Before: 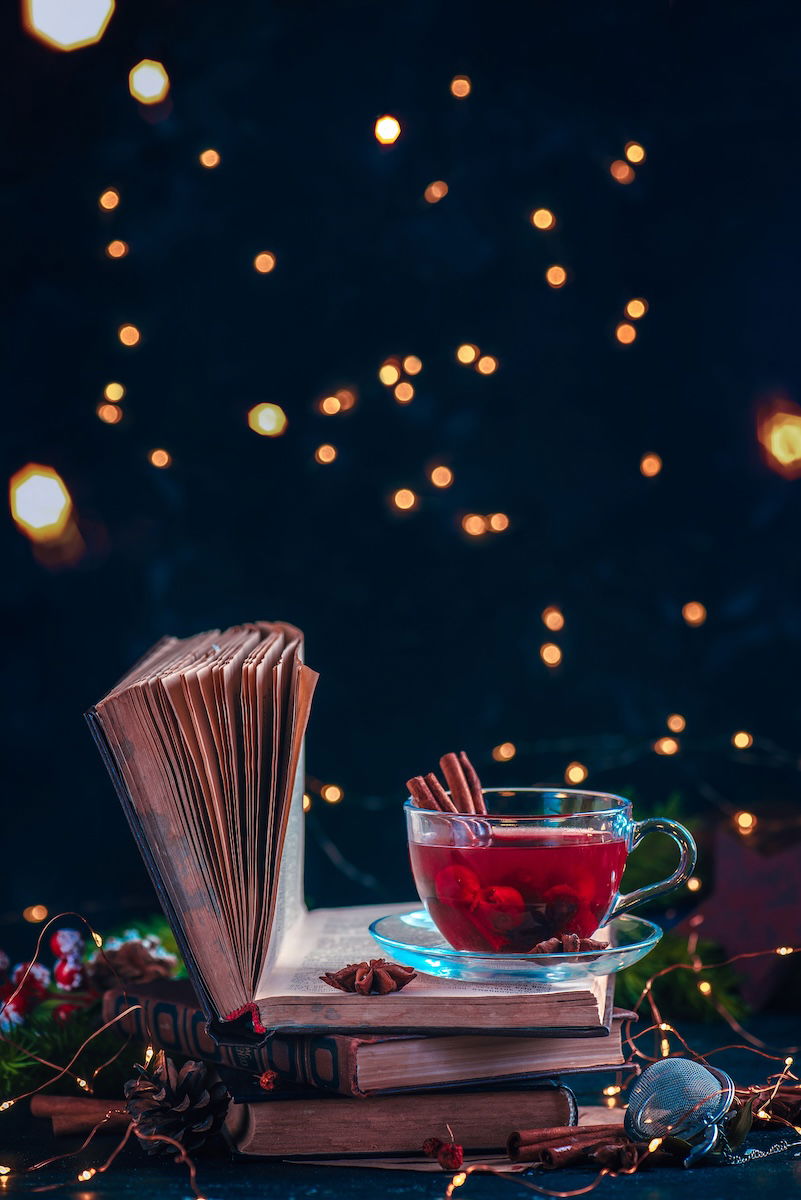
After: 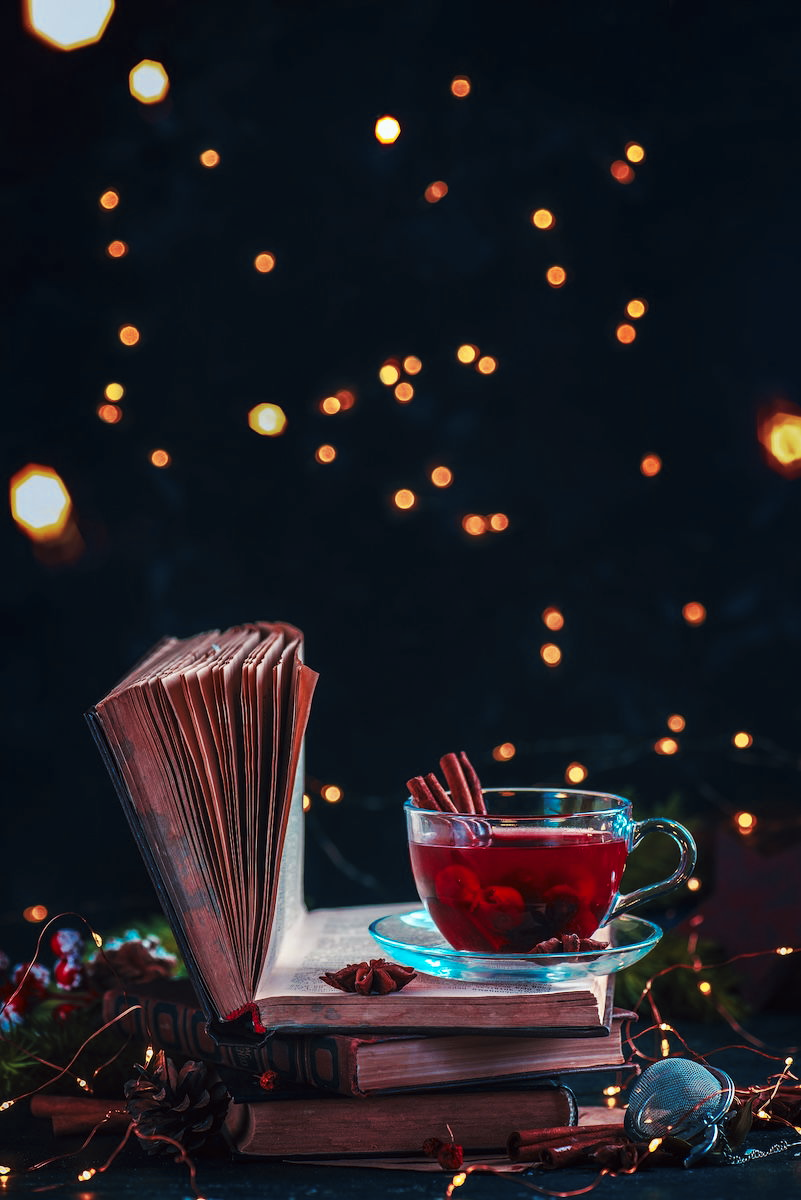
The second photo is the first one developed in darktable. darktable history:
tone curve: curves: ch0 [(0, 0) (0.003, 0.003) (0.011, 0.011) (0.025, 0.022) (0.044, 0.039) (0.069, 0.055) (0.1, 0.074) (0.136, 0.101) (0.177, 0.134) (0.224, 0.171) (0.277, 0.216) (0.335, 0.277) (0.399, 0.345) (0.468, 0.427) (0.543, 0.526) (0.623, 0.636) (0.709, 0.731) (0.801, 0.822) (0.898, 0.917) (1, 1)], preserve colors none
color look up table: target L [96.1, 96.45, 96.82, 93.97, 86.13, 88.46, 89.56, 80.12, 83.92, 61.54, 58.74, 55.19, 34.05, 4.357, 200.27, 87.93, 83.92, 65.65, 59.1, 59.31, 47.16, 45.82, 40.32, 35.03, 32.06, 21.35, 77.47, 67.35, 54.81, 60.4, 44.14, 54.27, 50.68, 45.78, 35.72, 26.72, 26.13, 25.97, 26.78, 10.85, 2.594, 84.86, 81.46, 77.58, 73.43, 53.49, 51.25, 35.47, 21.58], target a [-18.24, -18.63, -16.66, -37.15, -53.16, -72.02, -29.96, -58.11, -64.66, -14.45, -36.36, -13.96, -12.85, -0.815, 0, 3.806, 6.783, 38.68, 45.42, 17.88, 55.17, 56.78, 24.54, 49.36, 49.16, 42.92, 24.76, 34.22, 50.96, 4.199, 59.25, 27.51, 2.144, 11.48, 52.15, 53.63, 49.5, 25.59, 15.44, 38.38, 11.63, -46.23, -6.253, -33.21, -21.26, -24.73, -6.67, -7.164, -4.696], target b [19.4, 79.22, 85.69, 81.34, -10.98, 60.62, 76.52, 17.98, 68.95, 20.57, 21.67, 41.92, 25.96, 4.654, 0, 19.77, 59.78, 60.53, 14.33, 15.28, 54.84, 46.88, 42.73, 17.5, 47.76, 25.79, -7.96, -27.7, -18.8, -40.73, -30.25, -19.68, -22.6, -58.06, -6.157, -71.91, -43.07, -7.959, -45.2, -55.37, -19.74, -22.94, -1.082, -1.509, -26.2, -7.151, -36.78, -1.21, -19.3], num patches 49
